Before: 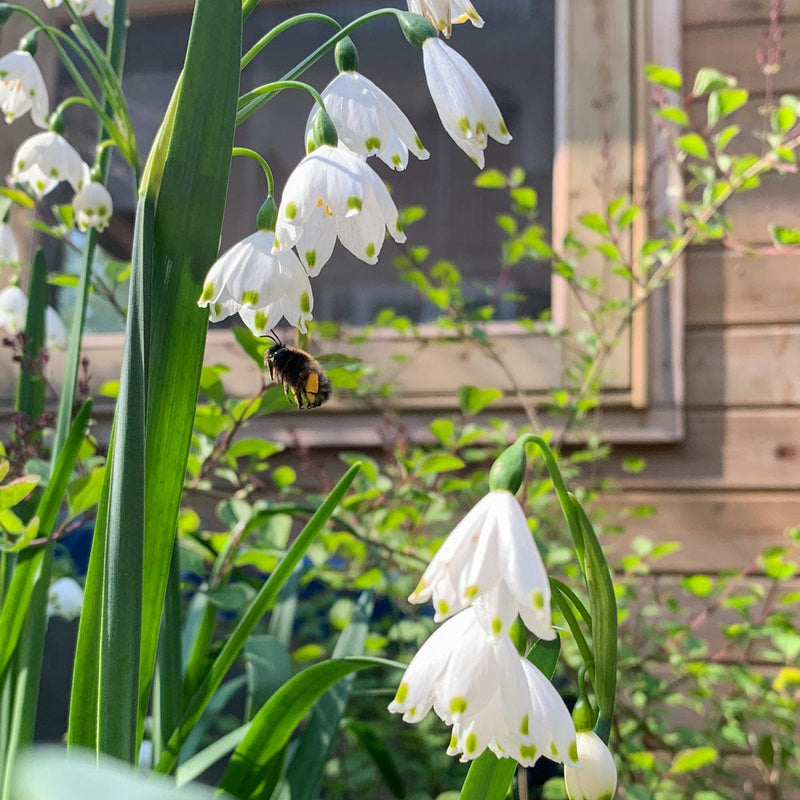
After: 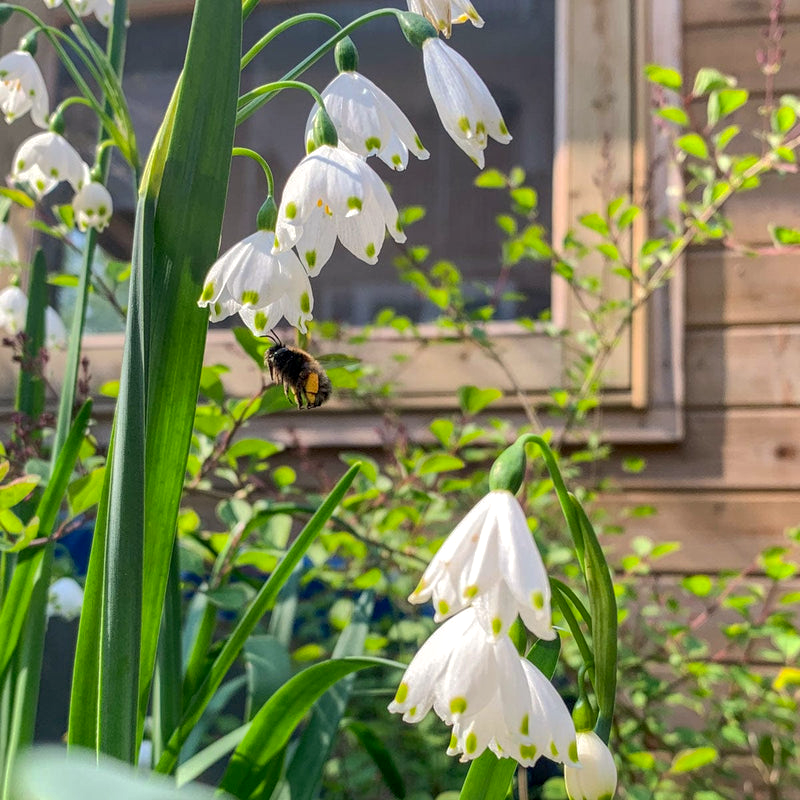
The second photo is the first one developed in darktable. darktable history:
local contrast: detail 130%
shadows and highlights: on, module defaults
color correction: highlights a* 0.935, highlights b* 2.82, saturation 1.08
